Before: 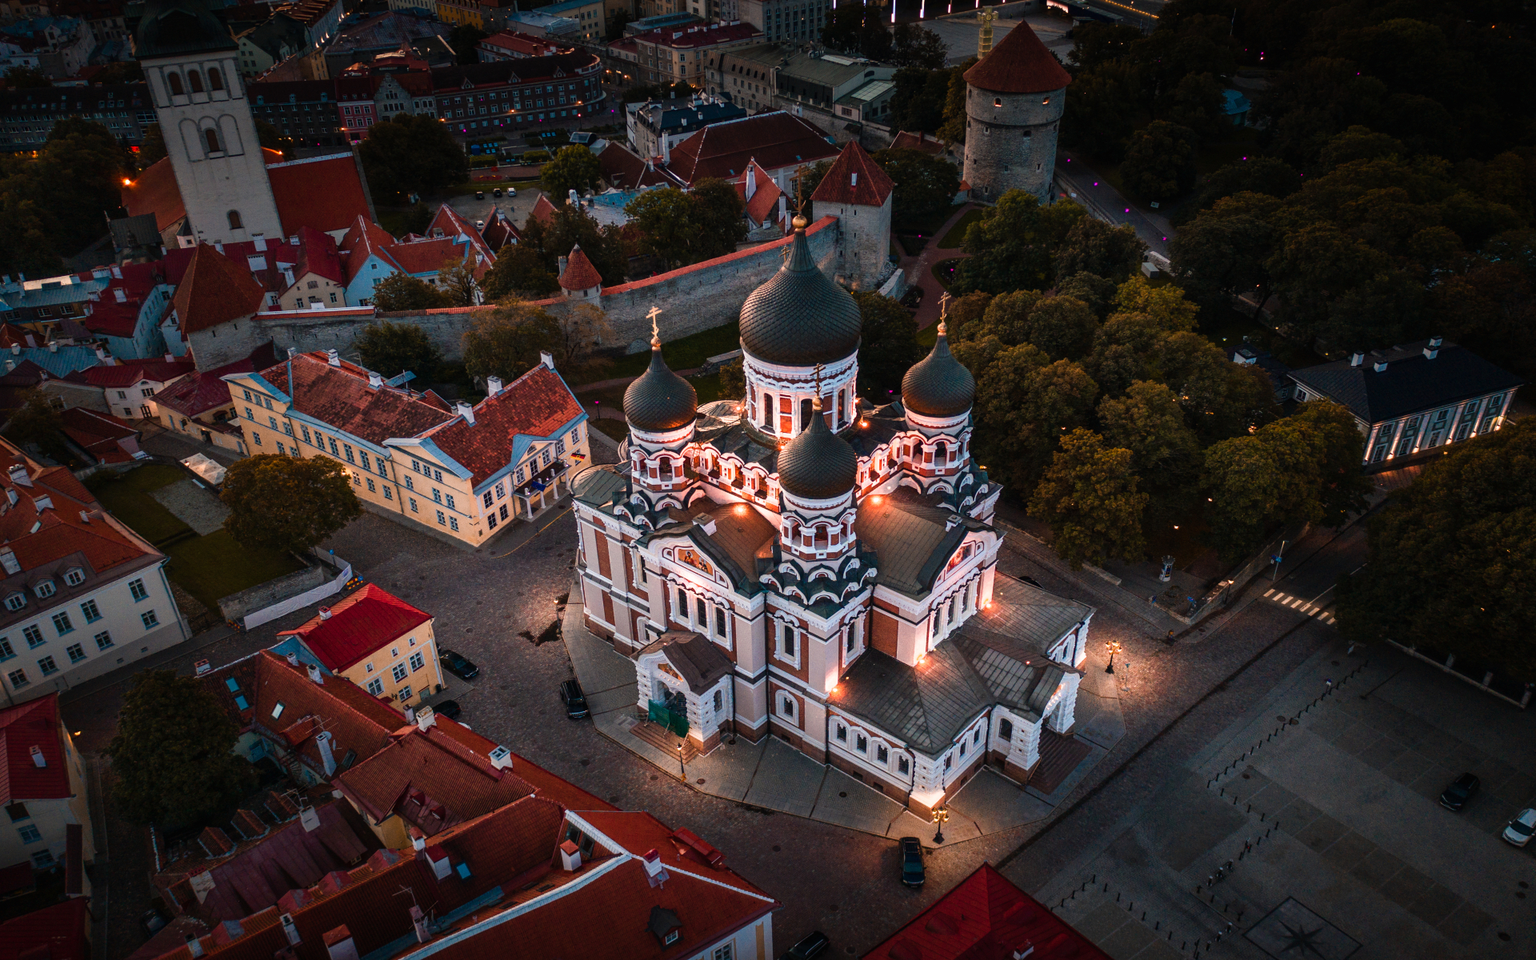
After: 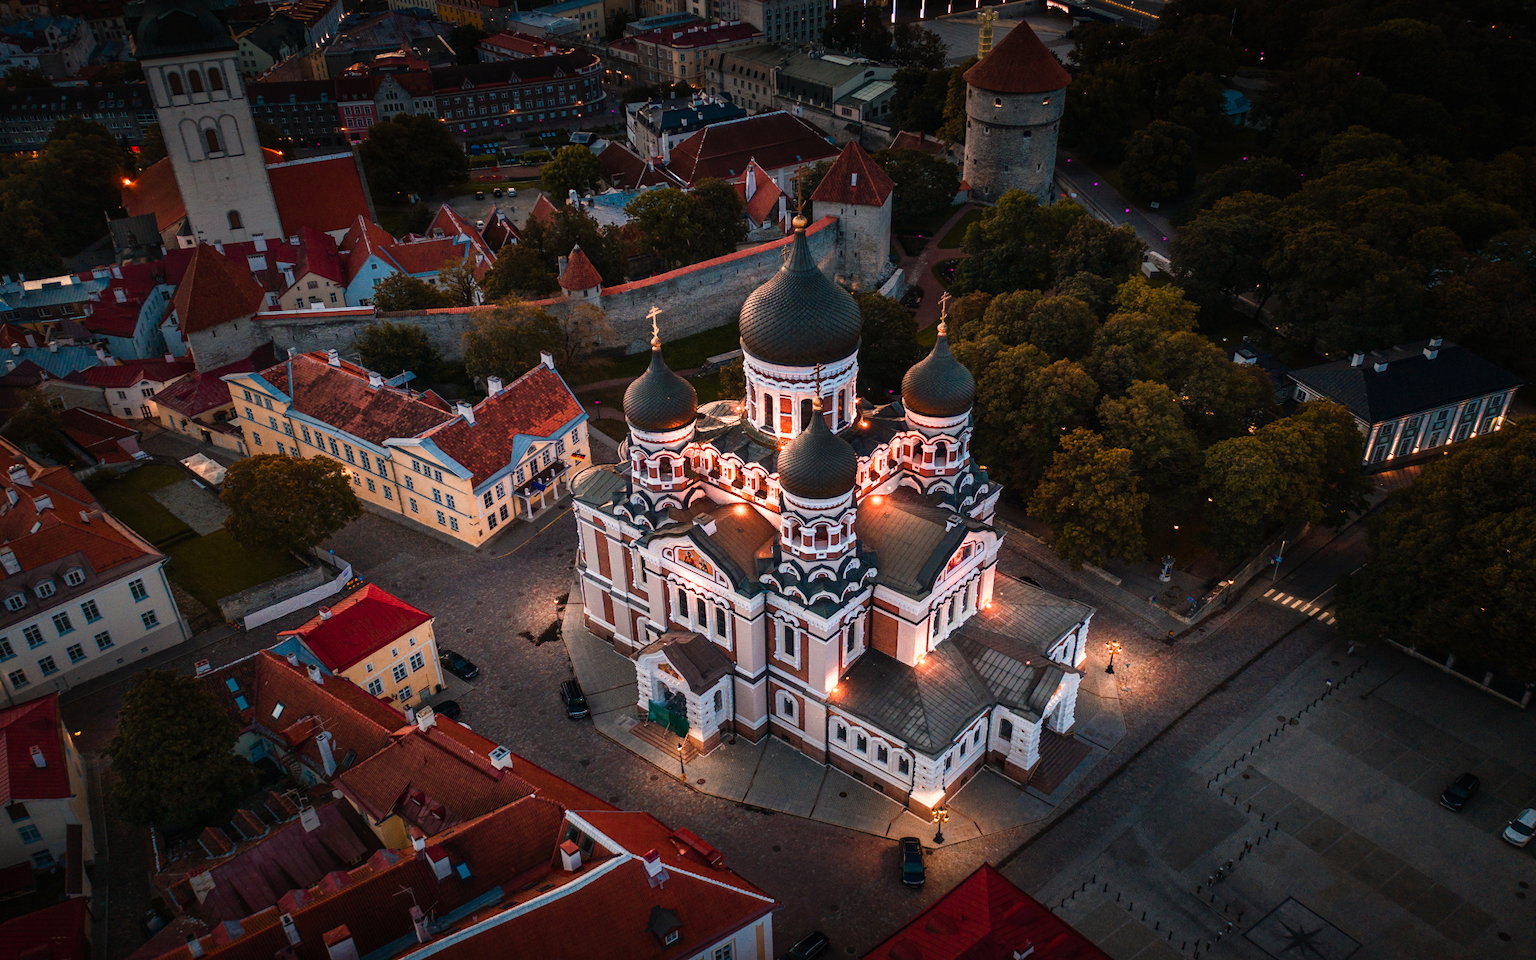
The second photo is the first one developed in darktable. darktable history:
levels: levels [0, 0.492, 0.984]
contrast brightness saturation: saturation -0.055
color correction: highlights a* 0.921, highlights b* 2.82, saturation 1.07
